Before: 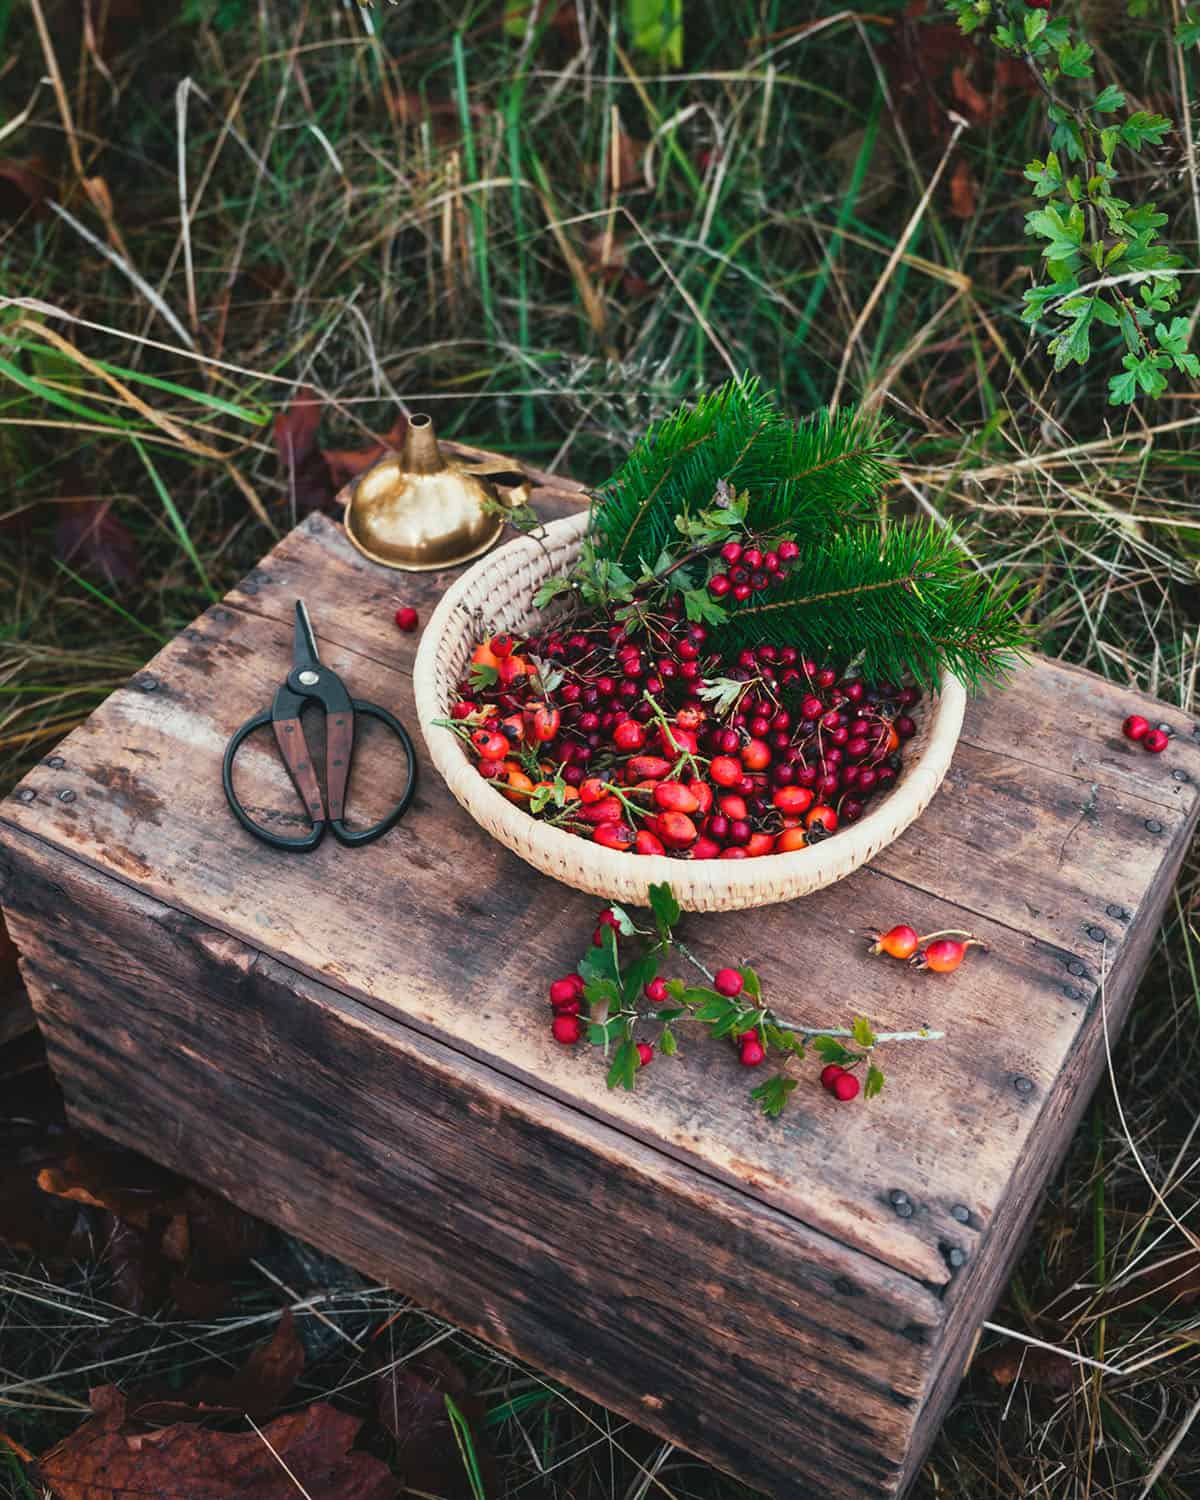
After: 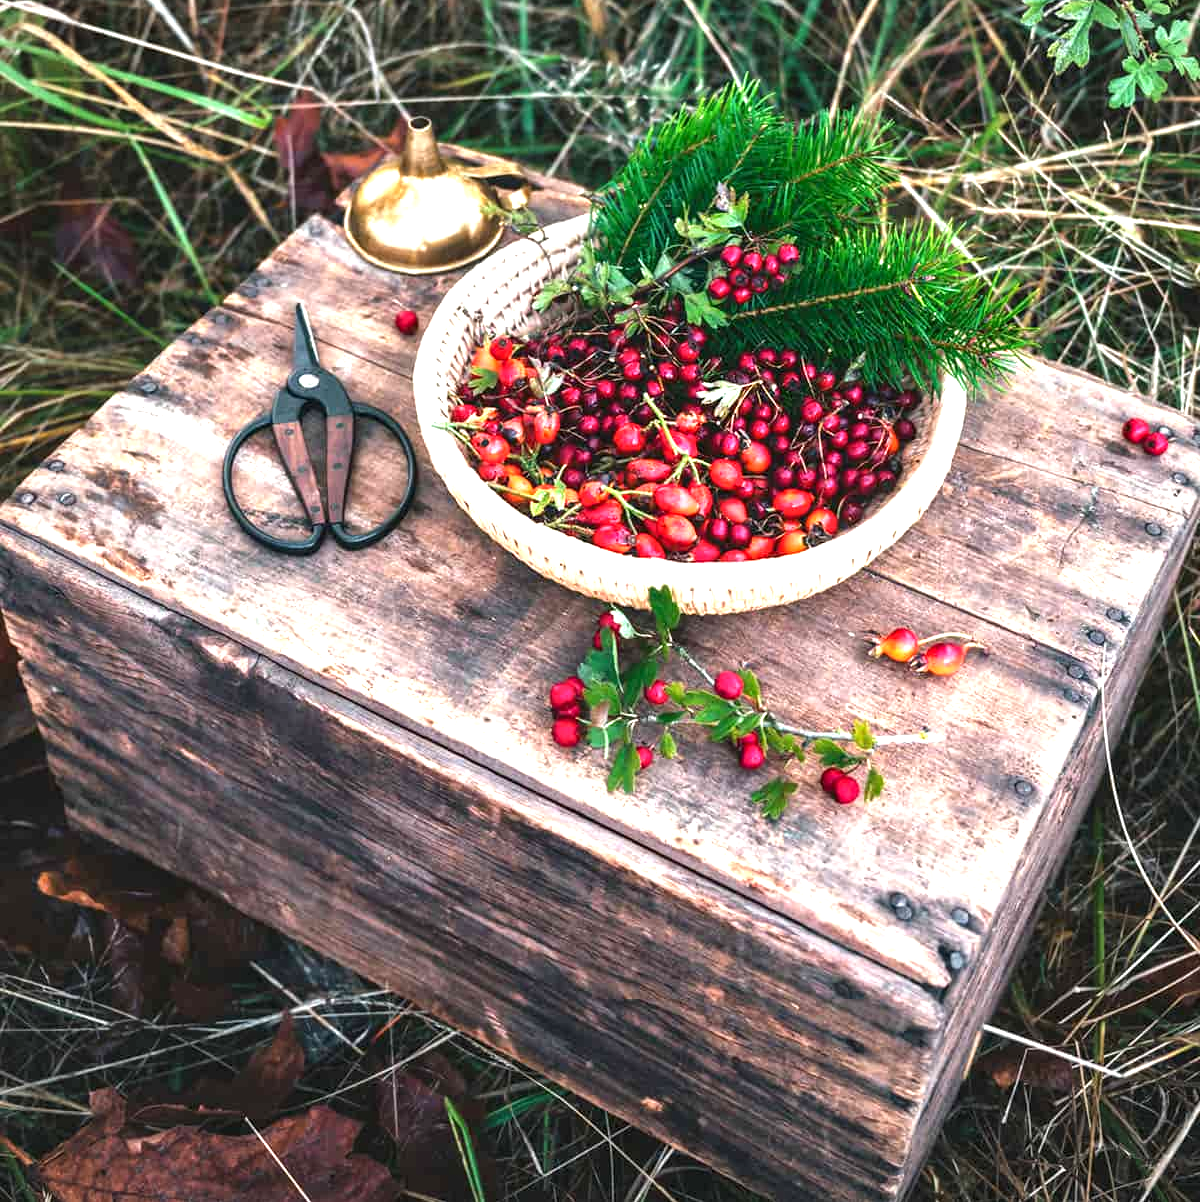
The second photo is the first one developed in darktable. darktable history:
exposure: black level correction 0, exposure 1.098 EV, compensate exposure bias true, compensate highlight preservation false
local contrast: highlights 24%, shadows 76%, midtone range 0.745
crop and rotate: top 19.814%
vignetting: fall-off start 99.67%, fall-off radius 70.67%, brightness -0.187, saturation -0.307, width/height ratio 1.178
